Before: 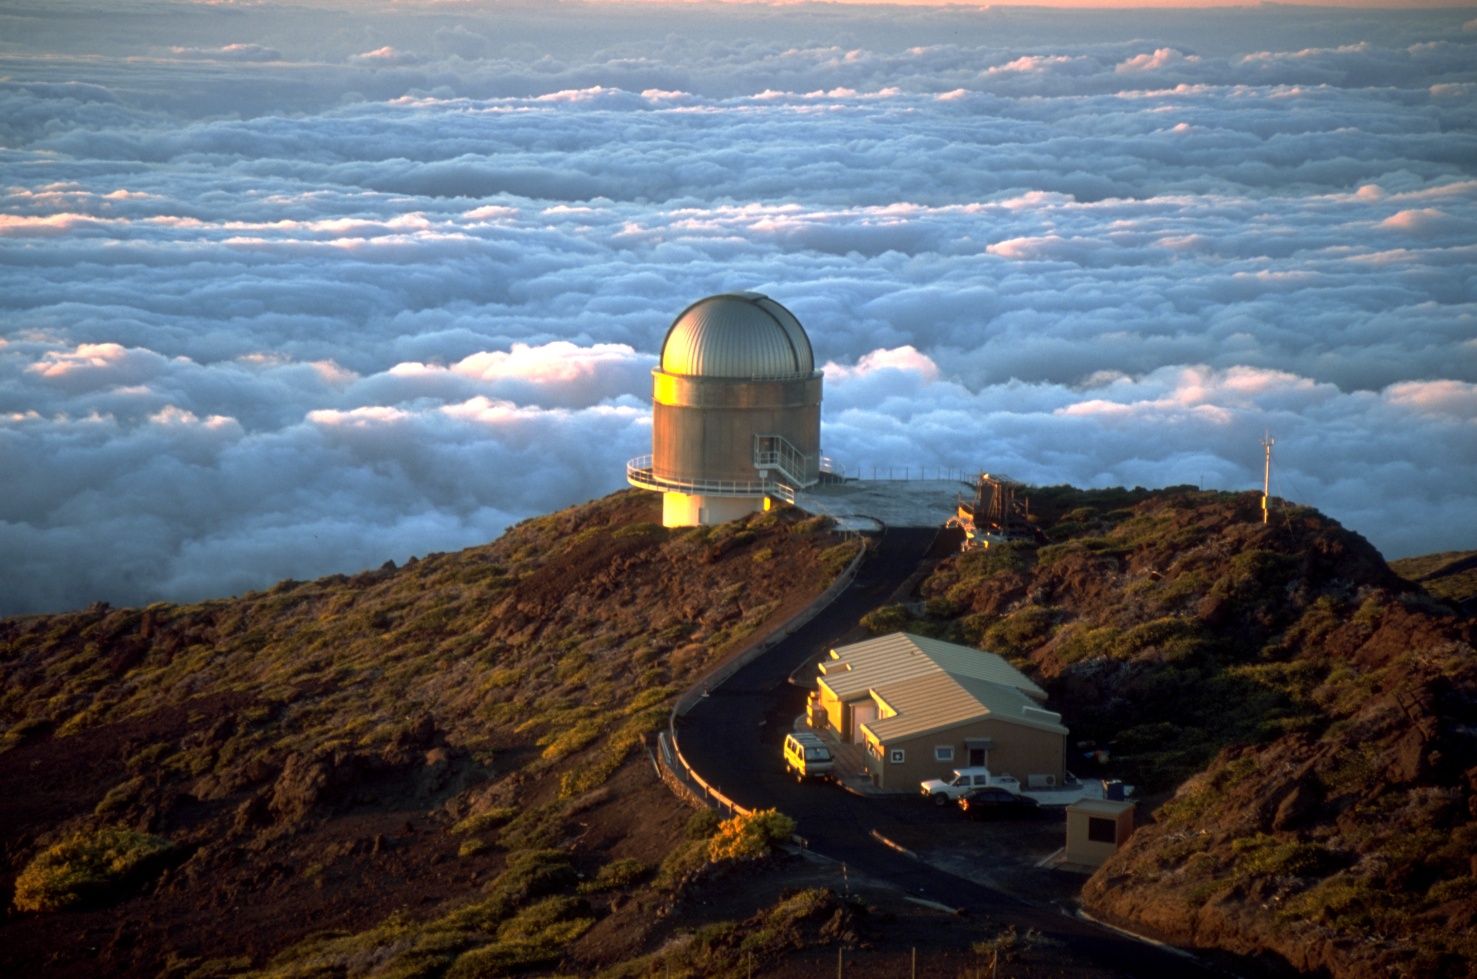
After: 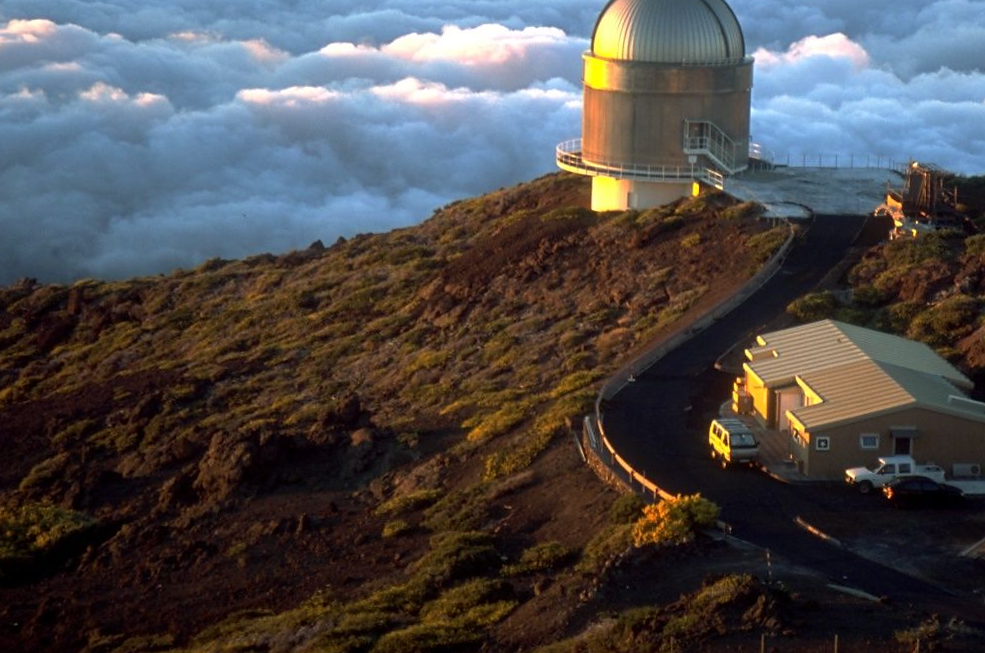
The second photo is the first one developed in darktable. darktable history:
sharpen: radius 1, threshold 1
crop and rotate: angle -0.82°, left 3.85%, top 31.828%, right 27.992%
